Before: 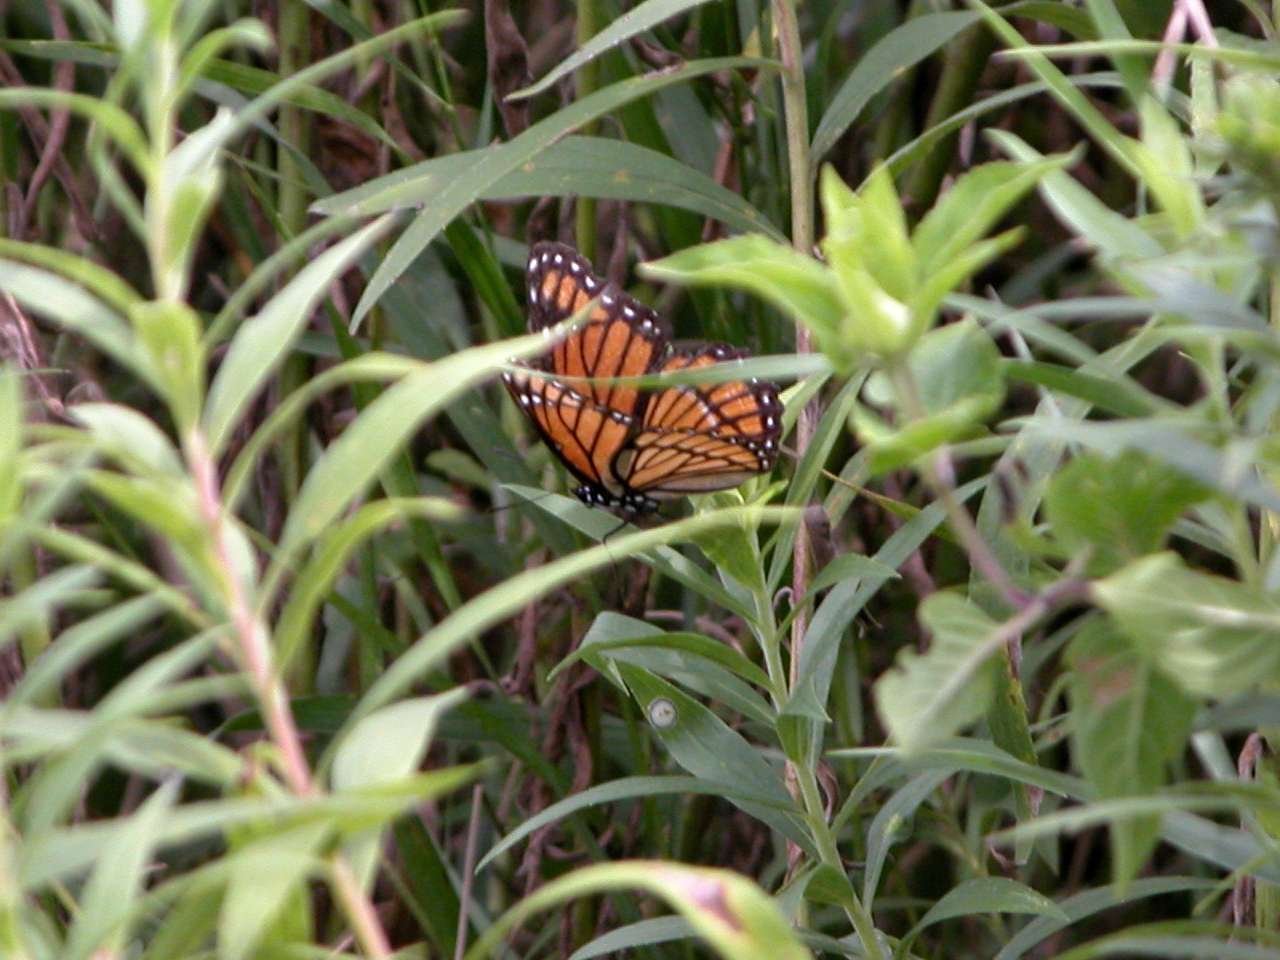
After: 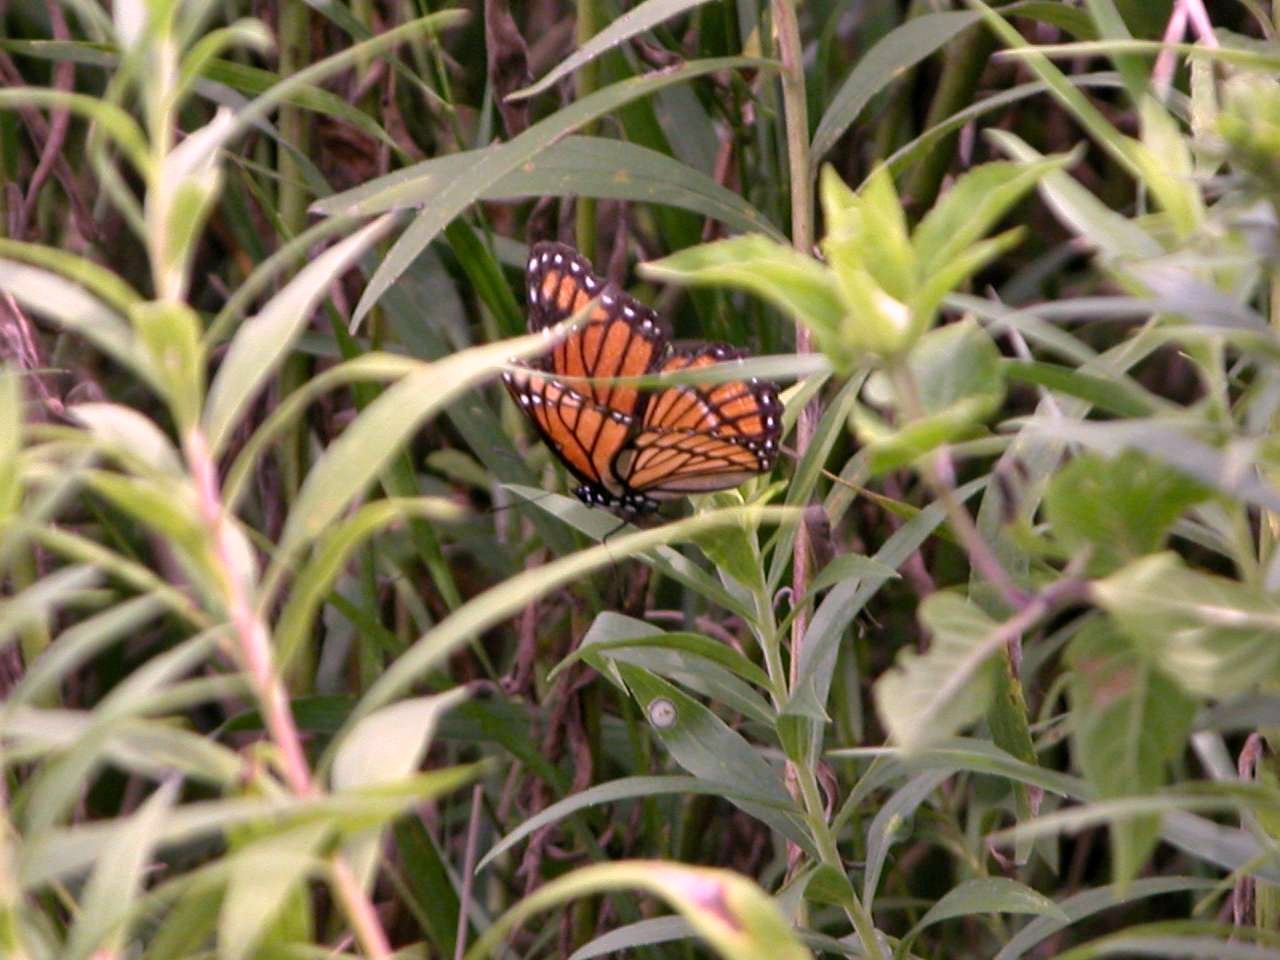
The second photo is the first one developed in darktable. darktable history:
white balance: red 1.05, blue 1.072
shadows and highlights: soften with gaussian
color correction: highlights a* 7.34, highlights b* 4.37
